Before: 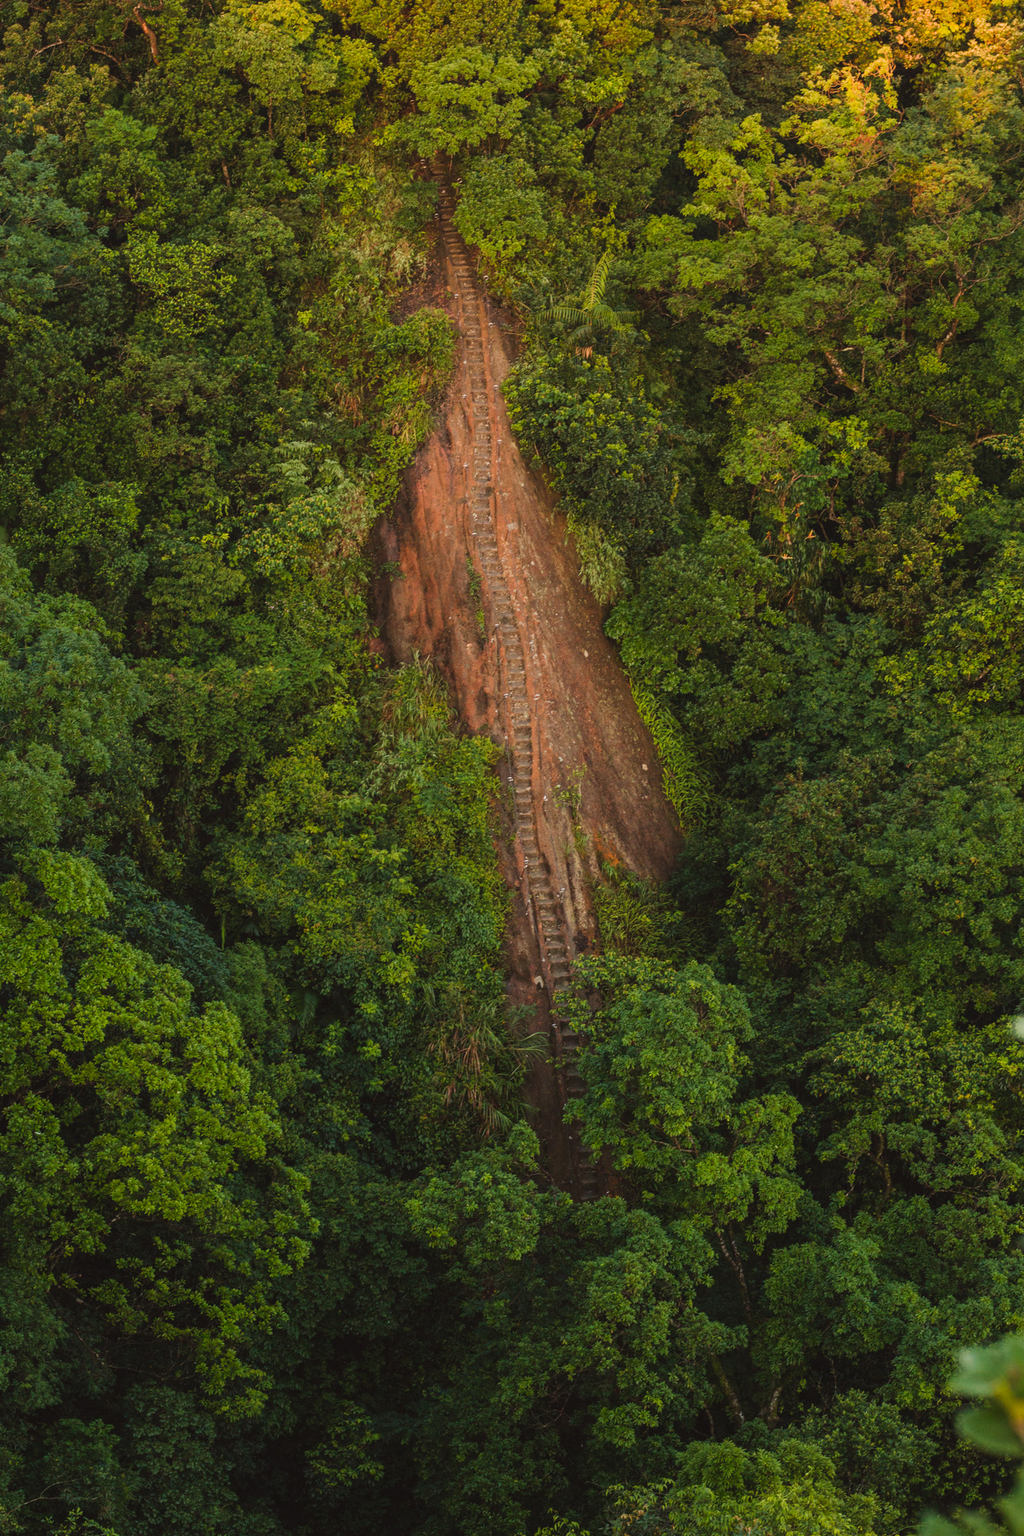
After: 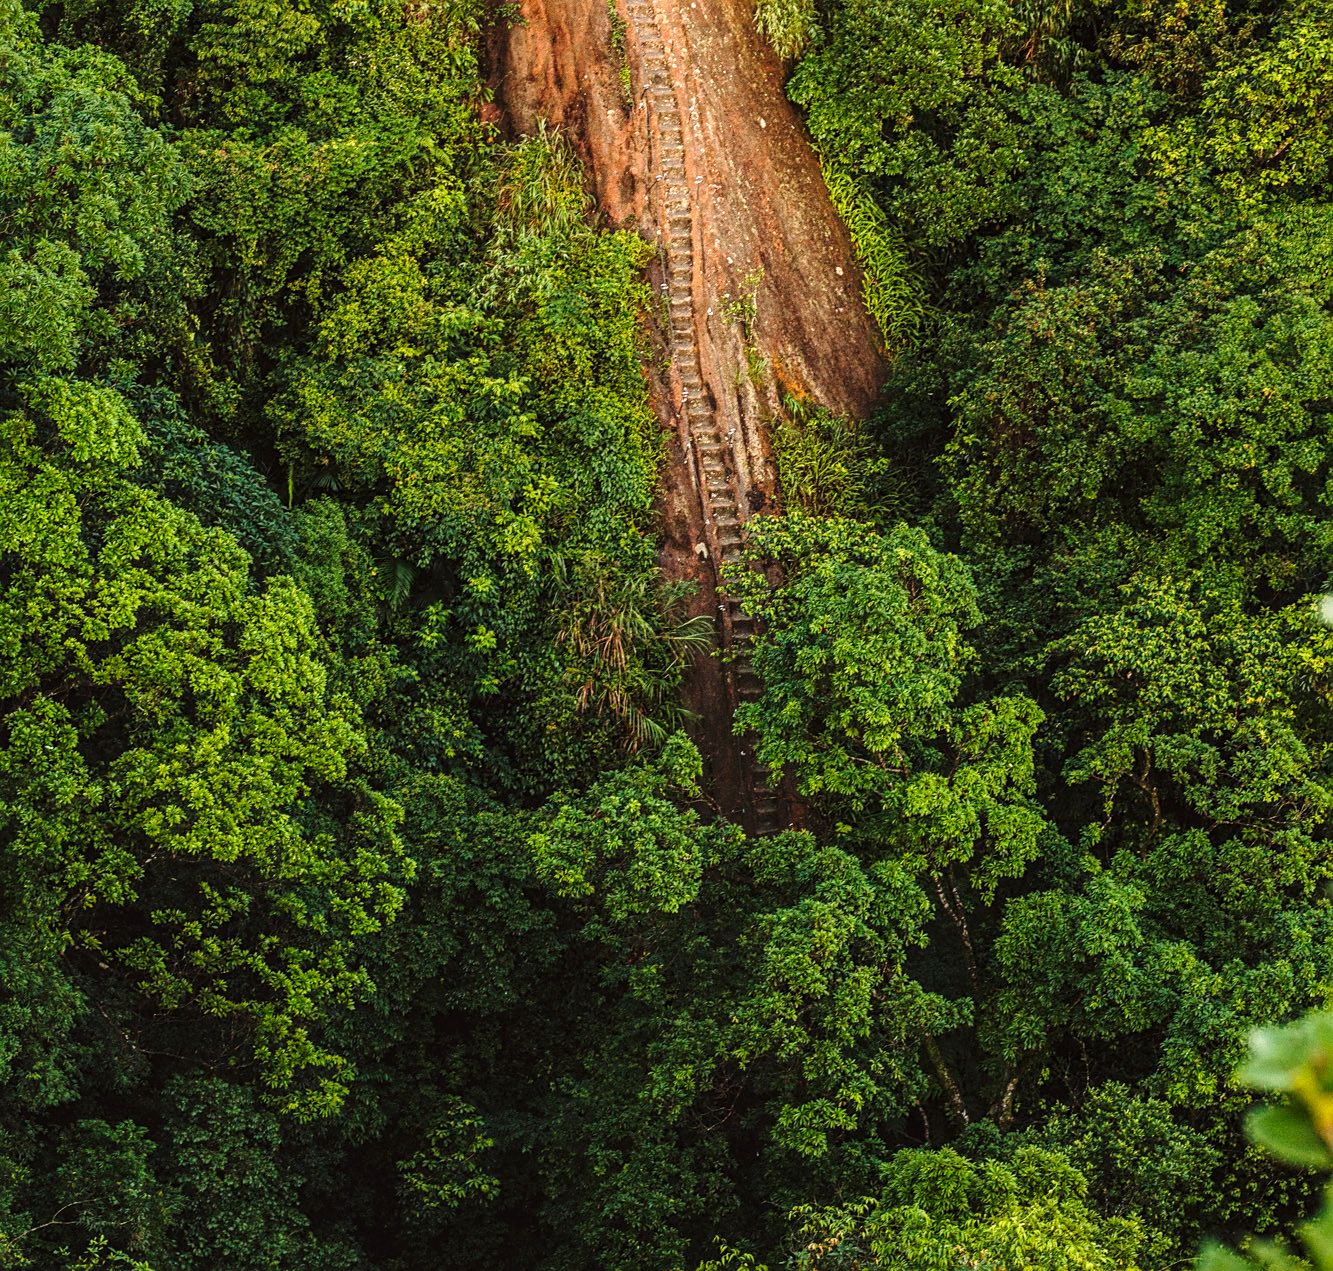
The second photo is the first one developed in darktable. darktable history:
sharpen: on, module defaults
base curve: curves: ch0 [(0, 0) (0.028, 0.03) (0.121, 0.232) (0.46, 0.748) (0.859, 0.968) (1, 1)], preserve colors none
local contrast: detail 130%
crop and rotate: top 36.413%
